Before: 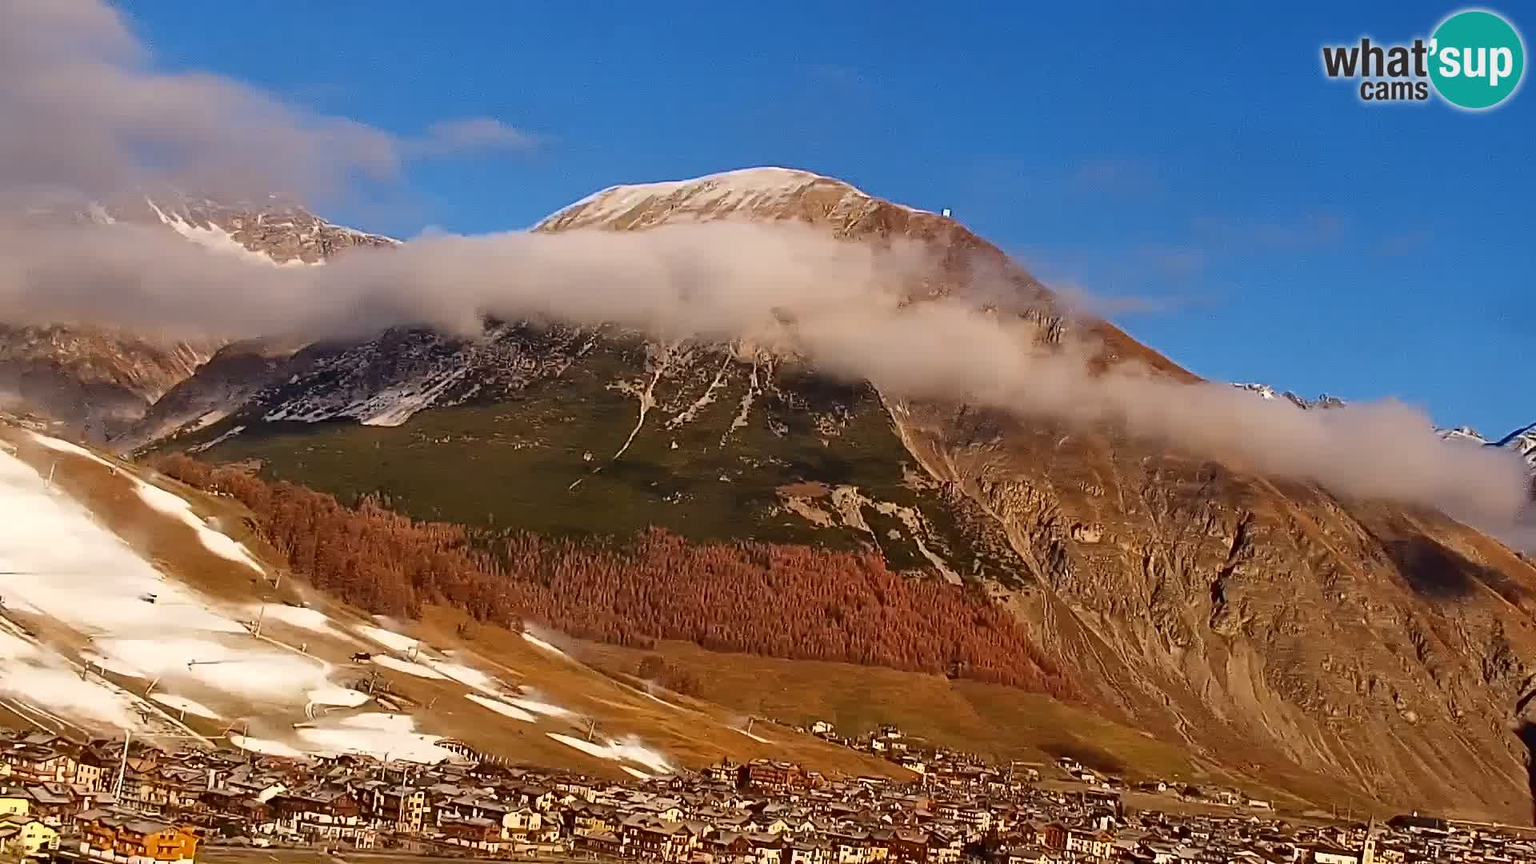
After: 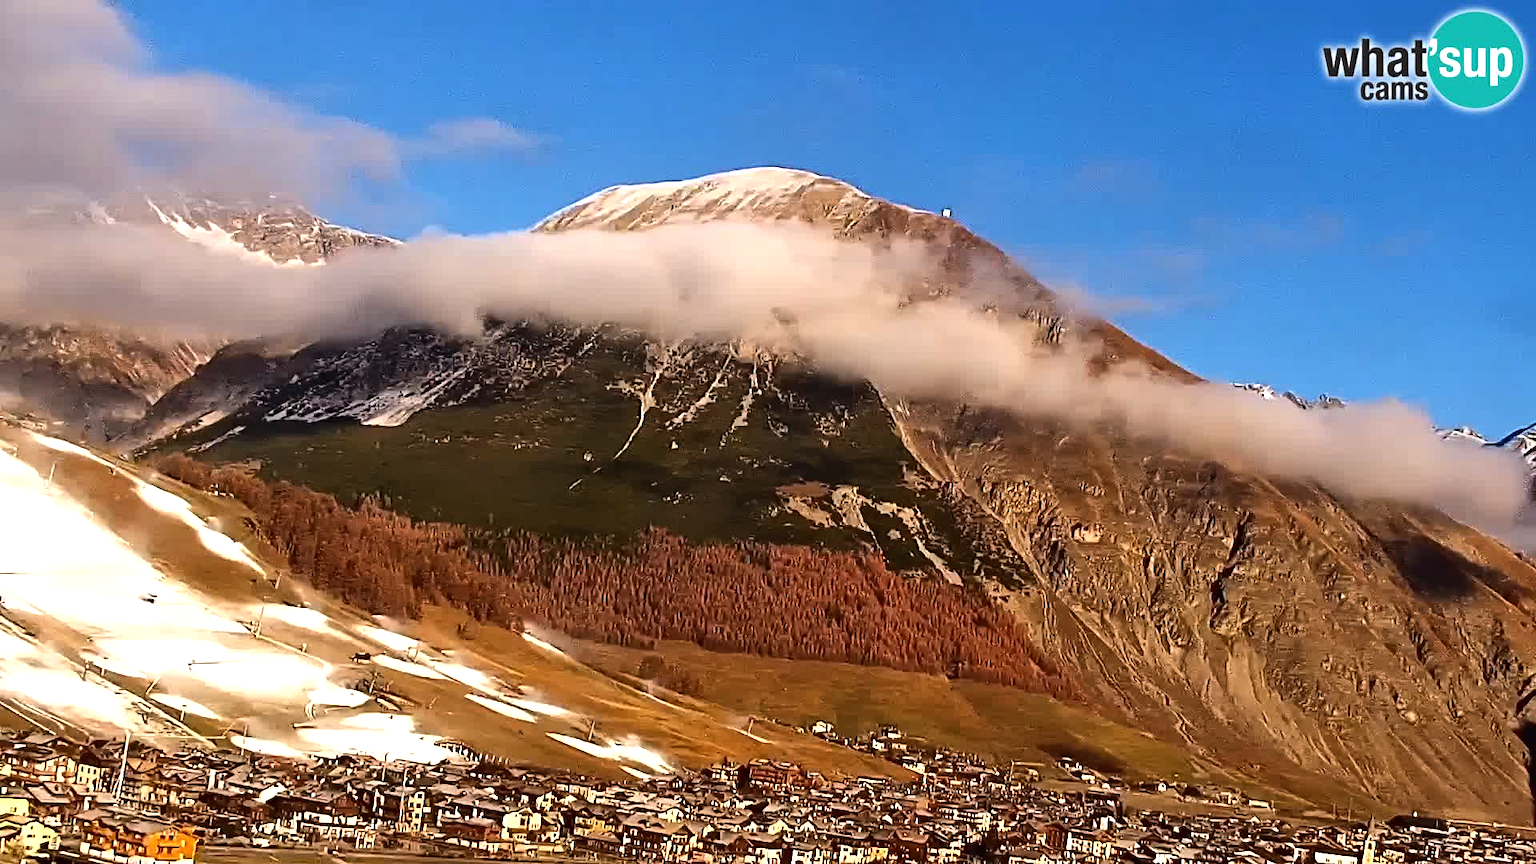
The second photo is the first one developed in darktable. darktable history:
tone equalizer: -8 EV -0.747 EV, -7 EV -0.696 EV, -6 EV -0.635 EV, -5 EV -0.381 EV, -3 EV 0.373 EV, -2 EV 0.6 EV, -1 EV 0.697 EV, +0 EV 0.778 EV, edges refinement/feathering 500, mask exposure compensation -1.26 EV, preserve details no
